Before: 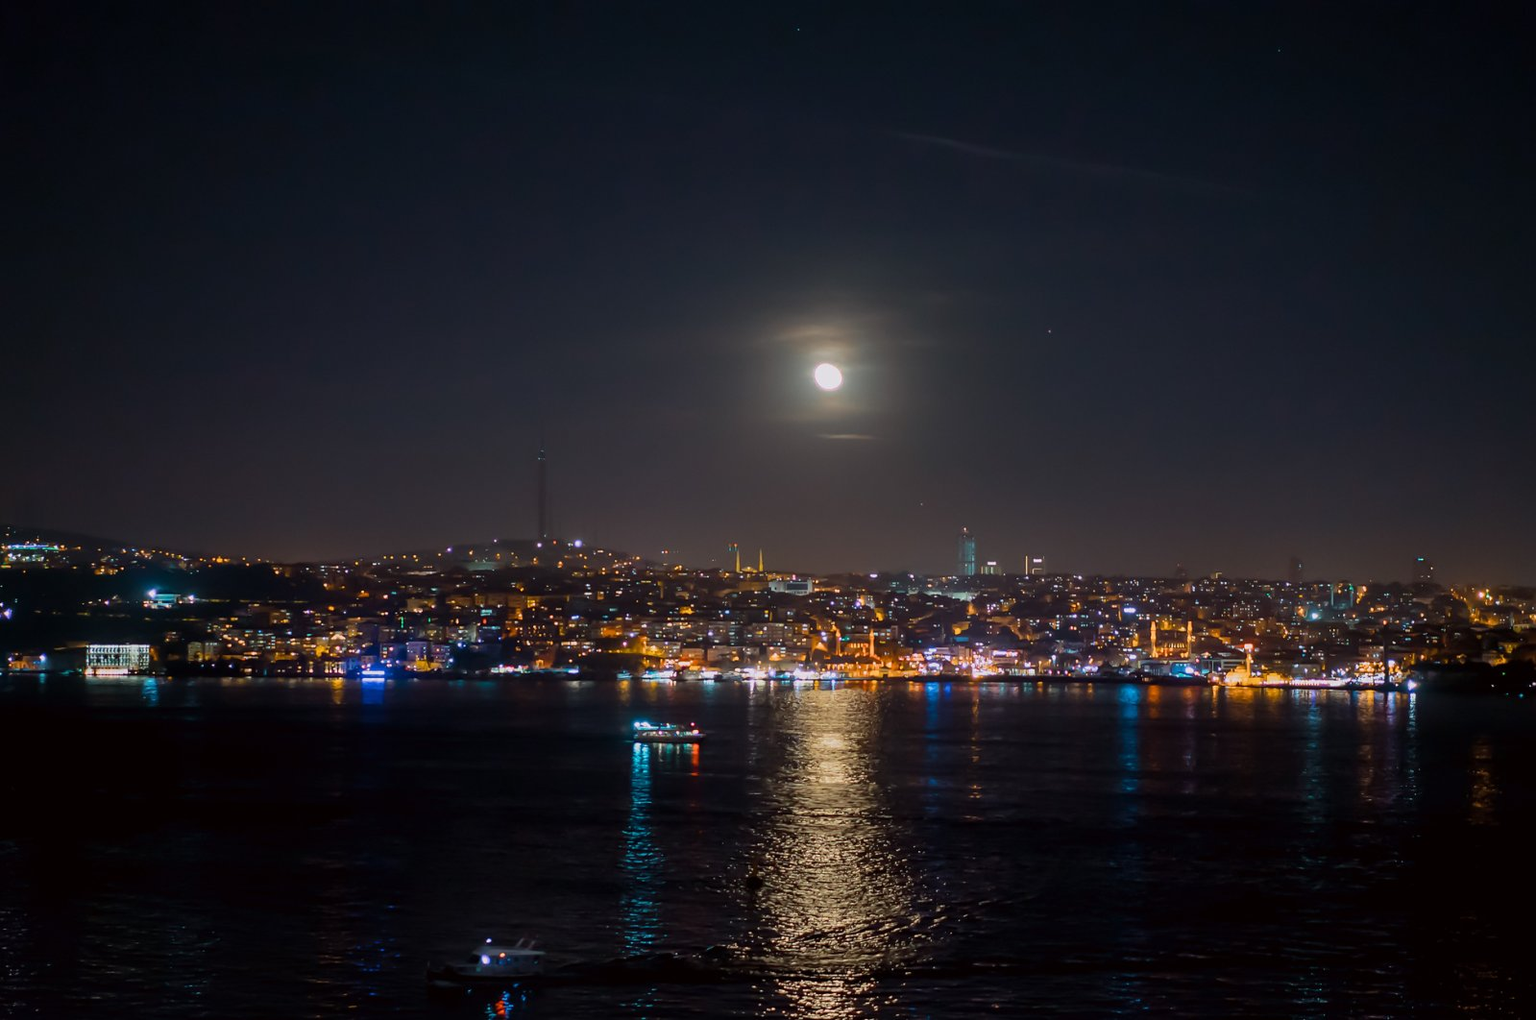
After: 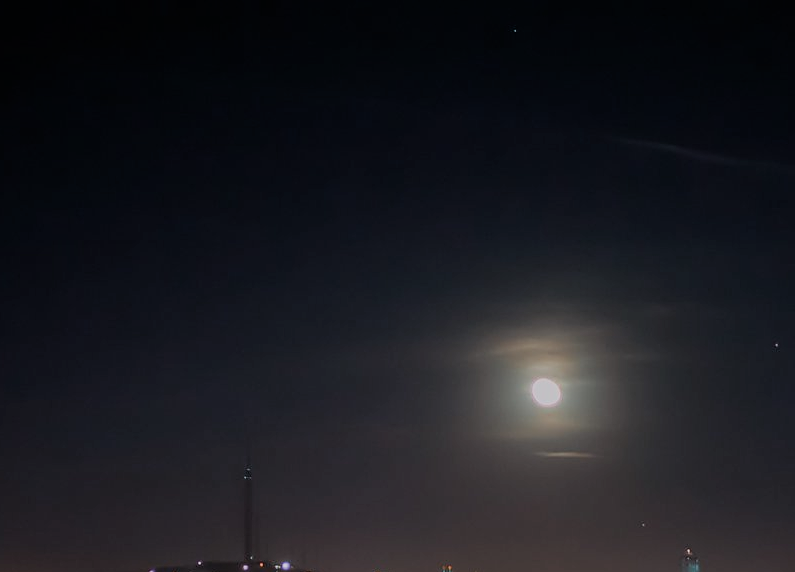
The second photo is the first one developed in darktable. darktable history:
tone equalizer: mask exposure compensation -0.5 EV
sharpen: on, module defaults
filmic rgb: black relative exposure -7.34 EV, white relative exposure 5.08 EV, hardness 3.2
crop: left 19.803%, right 30.477%, bottom 46.095%
